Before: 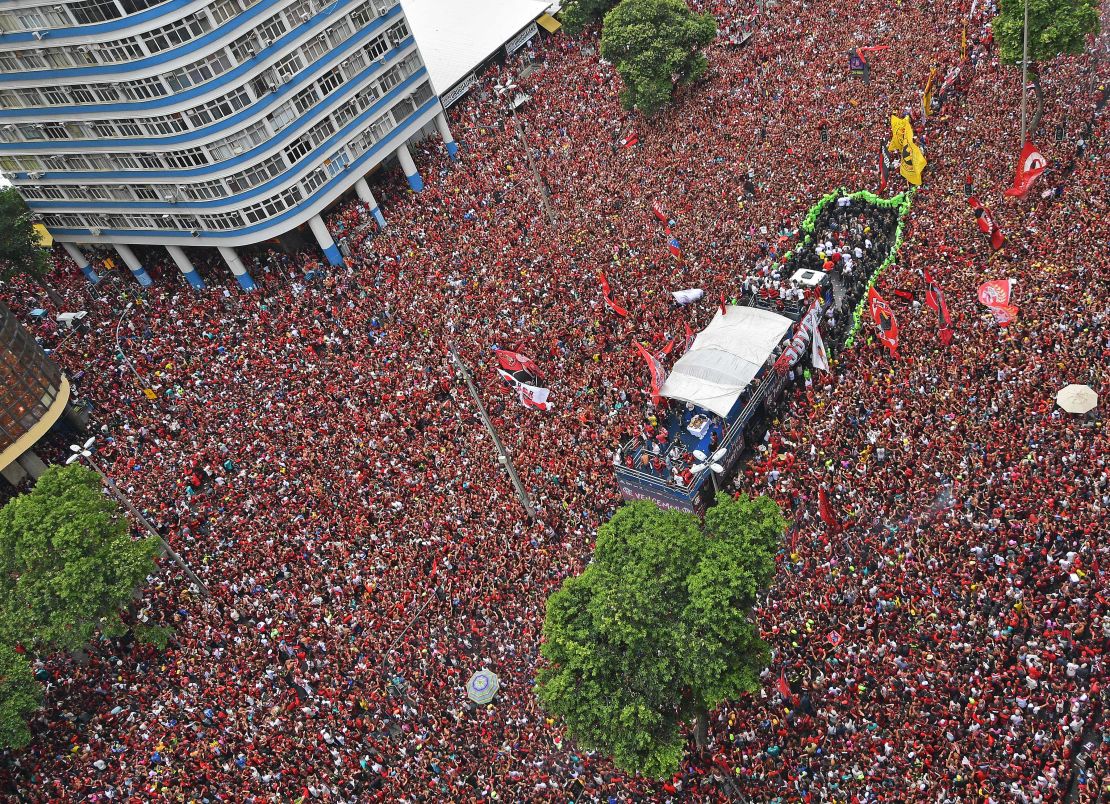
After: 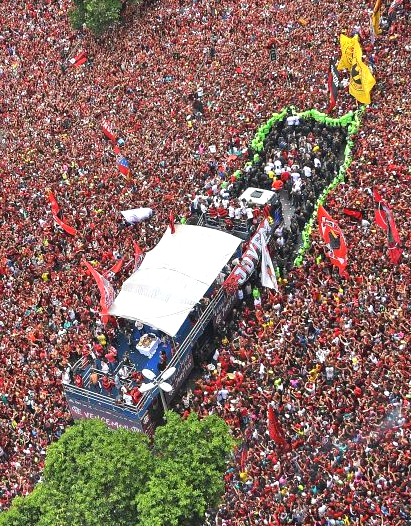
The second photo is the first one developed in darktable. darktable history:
exposure: black level correction 0.001, exposure 0.499 EV, compensate highlight preservation false
crop and rotate: left 49.718%, top 10.127%, right 13.228%, bottom 24.416%
